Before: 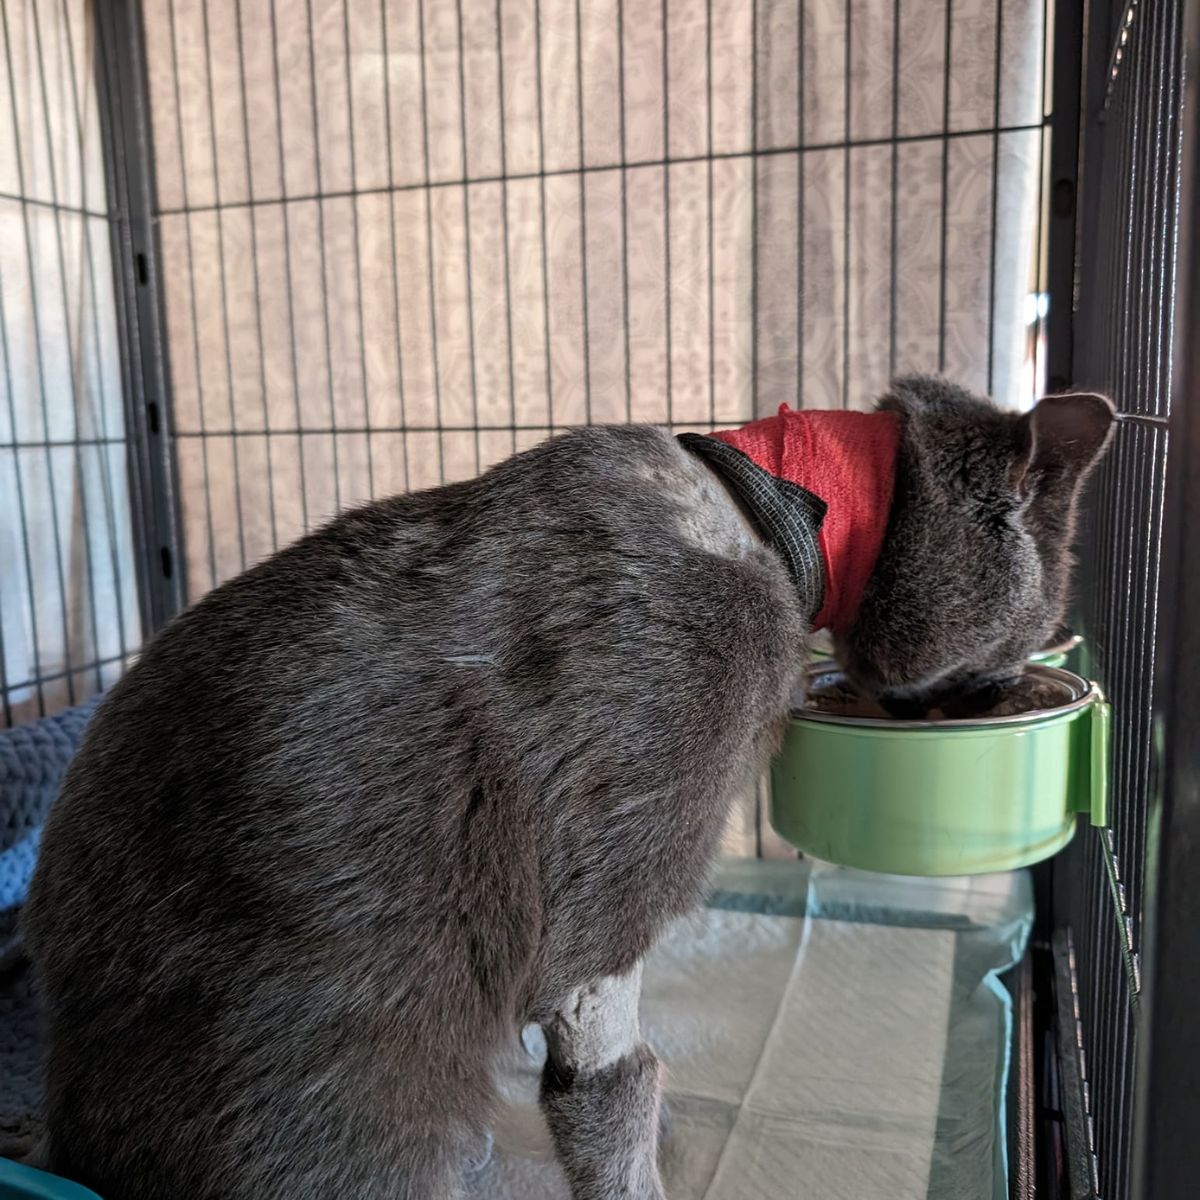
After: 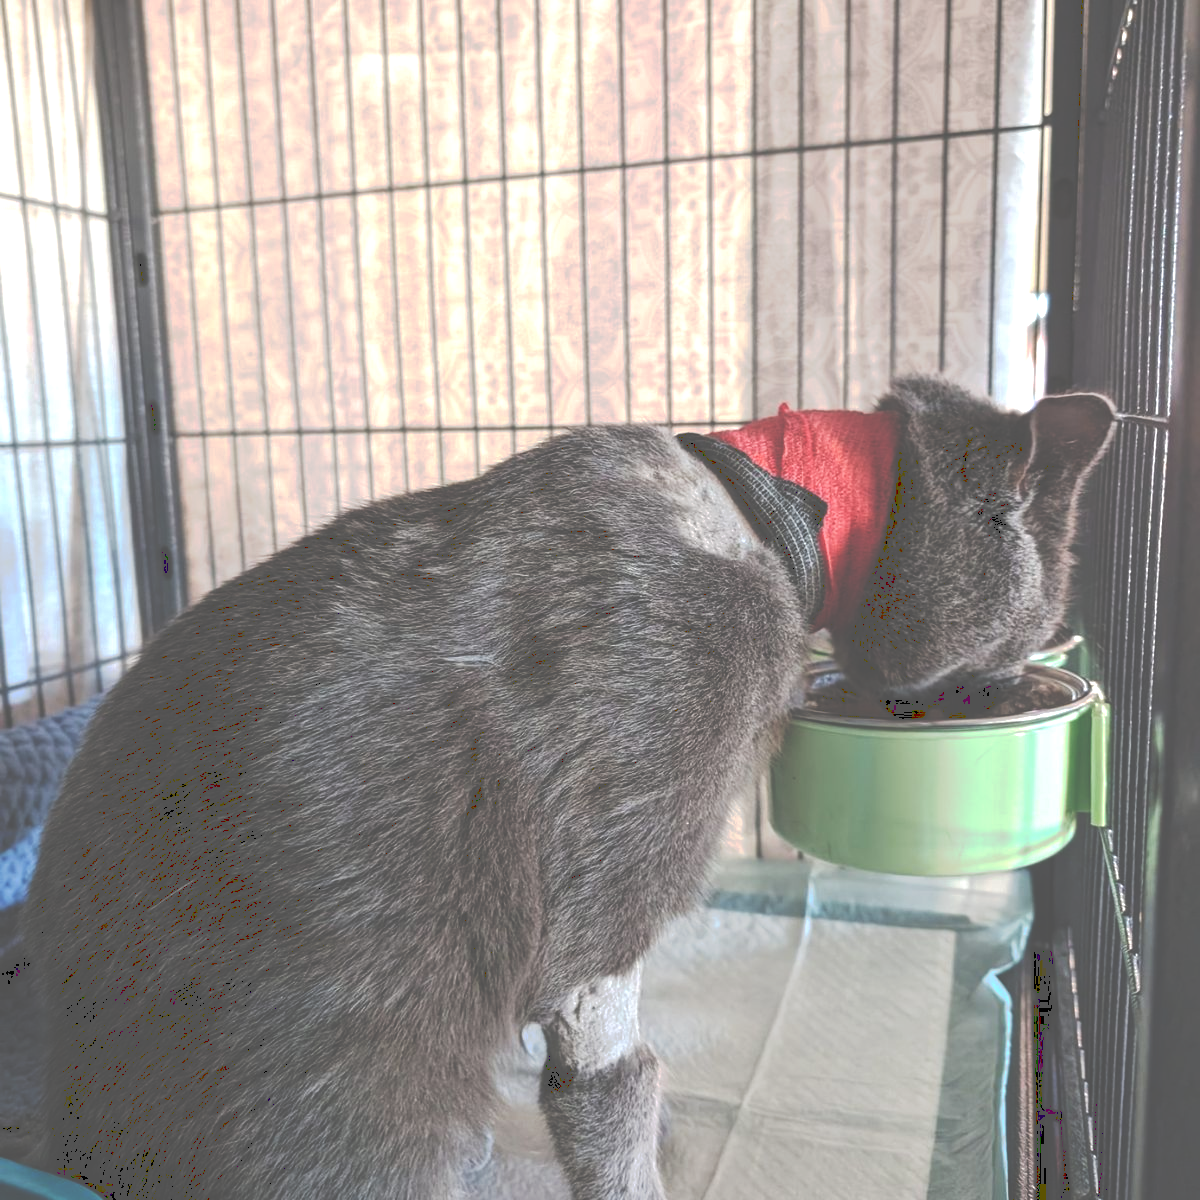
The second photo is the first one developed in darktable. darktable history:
tone curve: curves: ch0 [(0, 0) (0.003, 0.346) (0.011, 0.346) (0.025, 0.346) (0.044, 0.35) (0.069, 0.354) (0.1, 0.361) (0.136, 0.368) (0.177, 0.381) (0.224, 0.395) (0.277, 0.421) (0.335, 0.458) (0.399, 0.502) (0.468, 0.556) (0.543, 0.617) (0.623, 0.685) (0.709, 0.748) (0.801, 0.814) (0.898, 0.865) (1, 1)], preserve colors none
exposure: exposure 0.648 EV, compensate highlight preservation false
